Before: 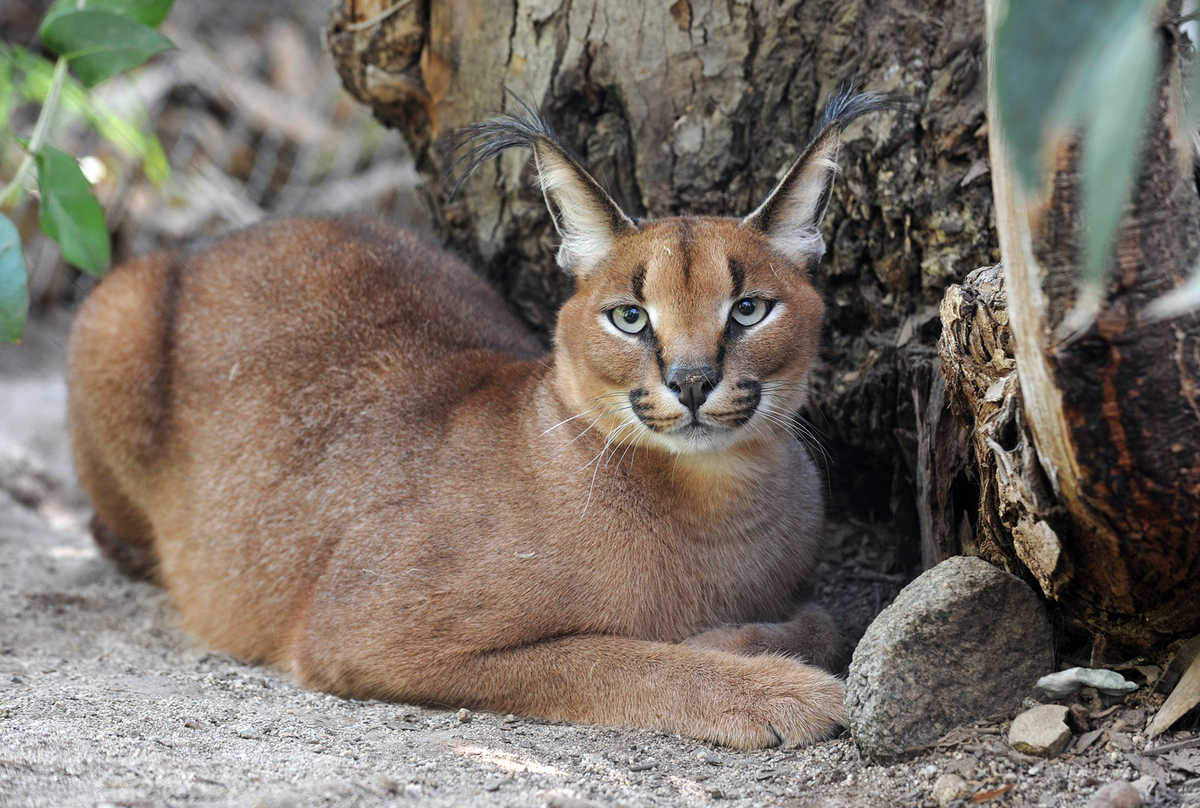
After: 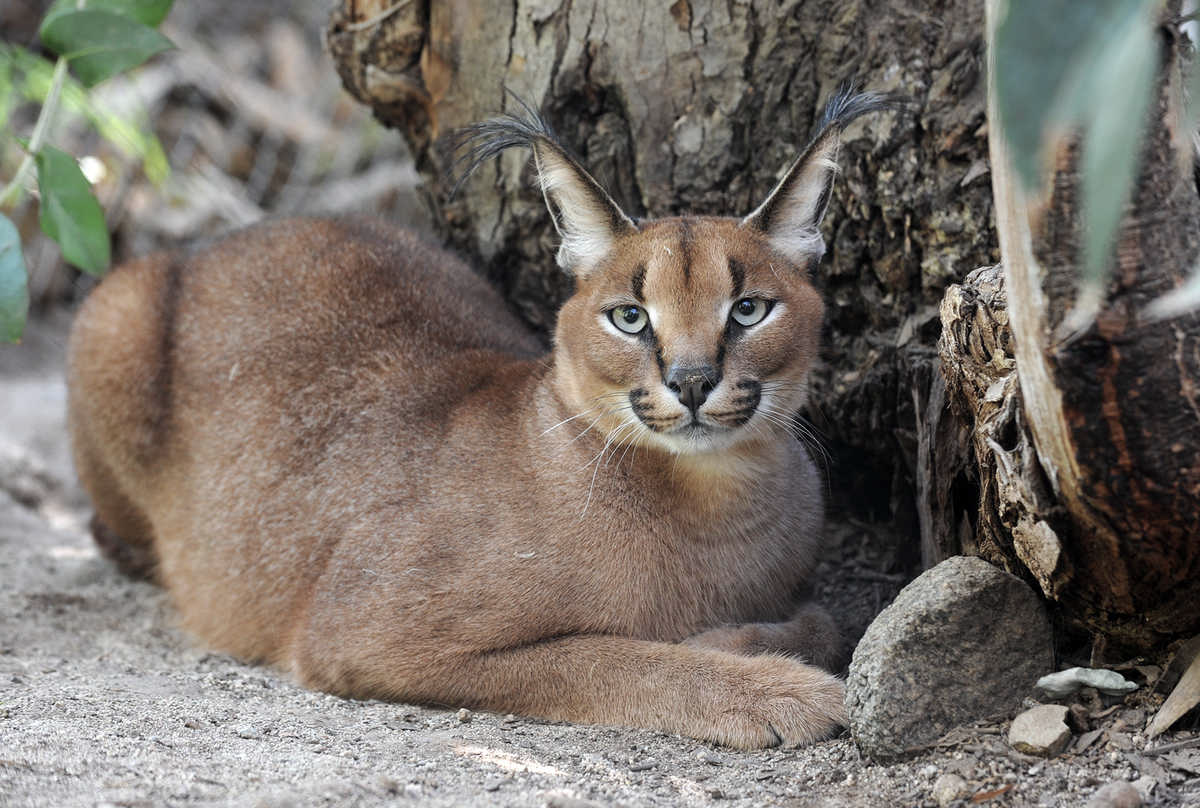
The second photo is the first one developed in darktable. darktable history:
color correction: highlights b* 0.06, saturation 0.784
